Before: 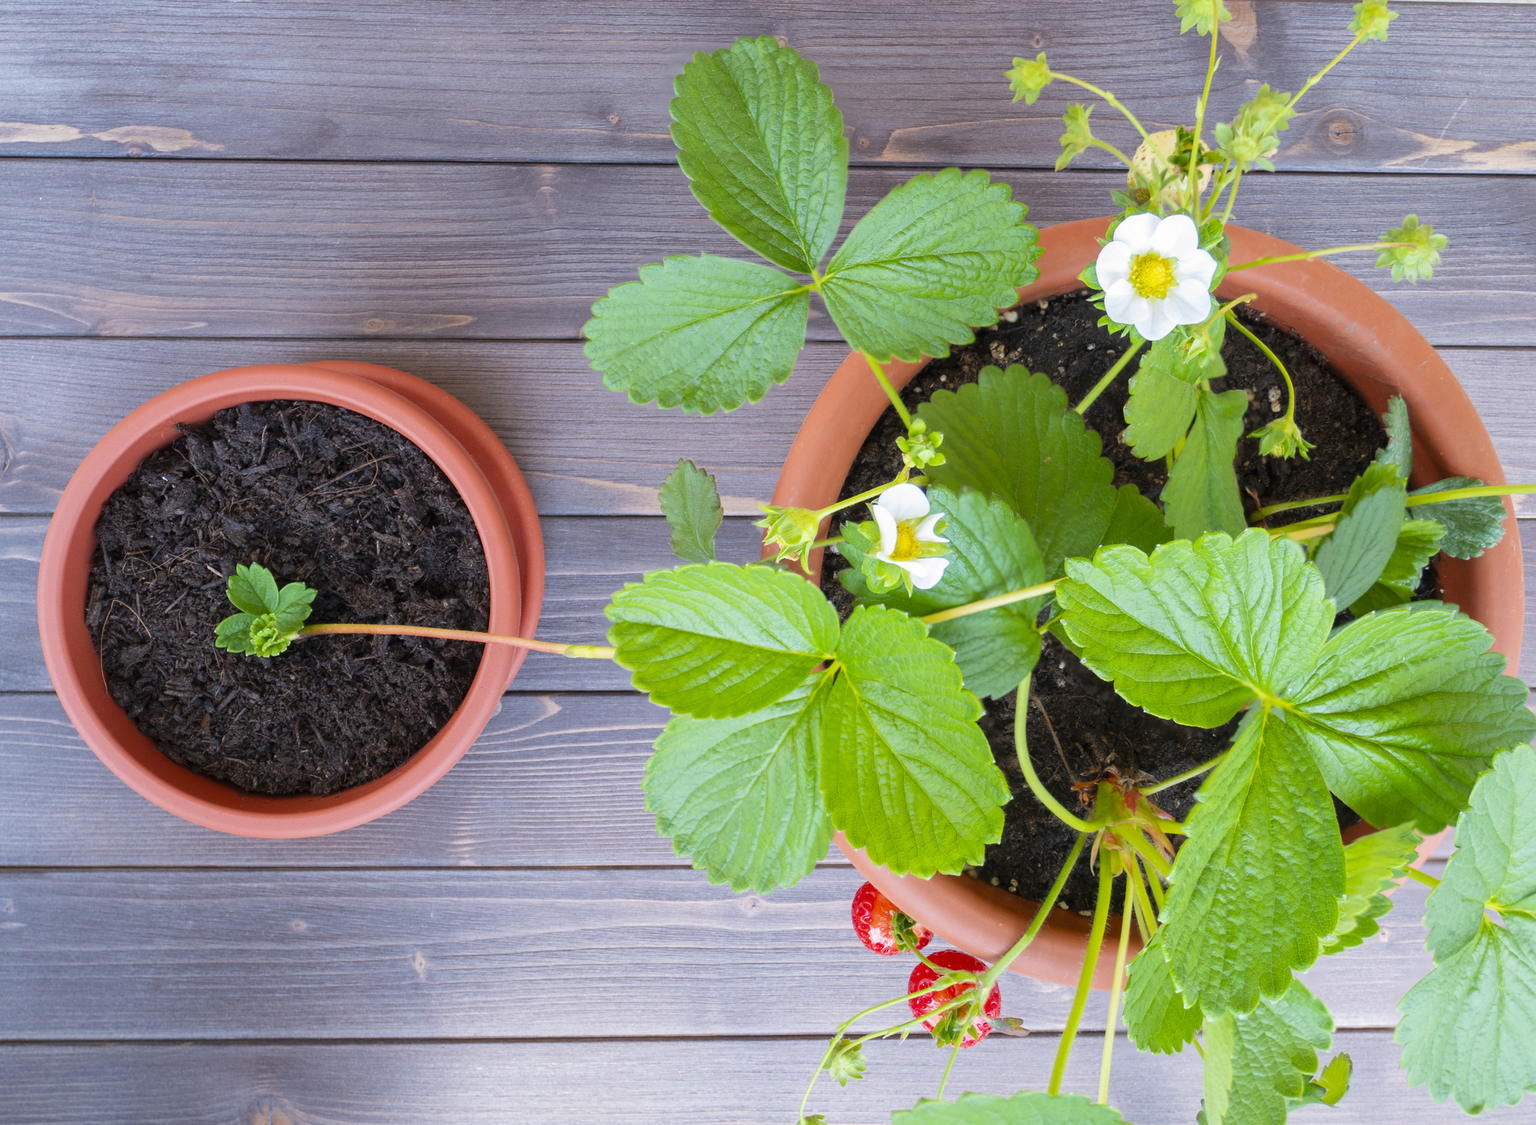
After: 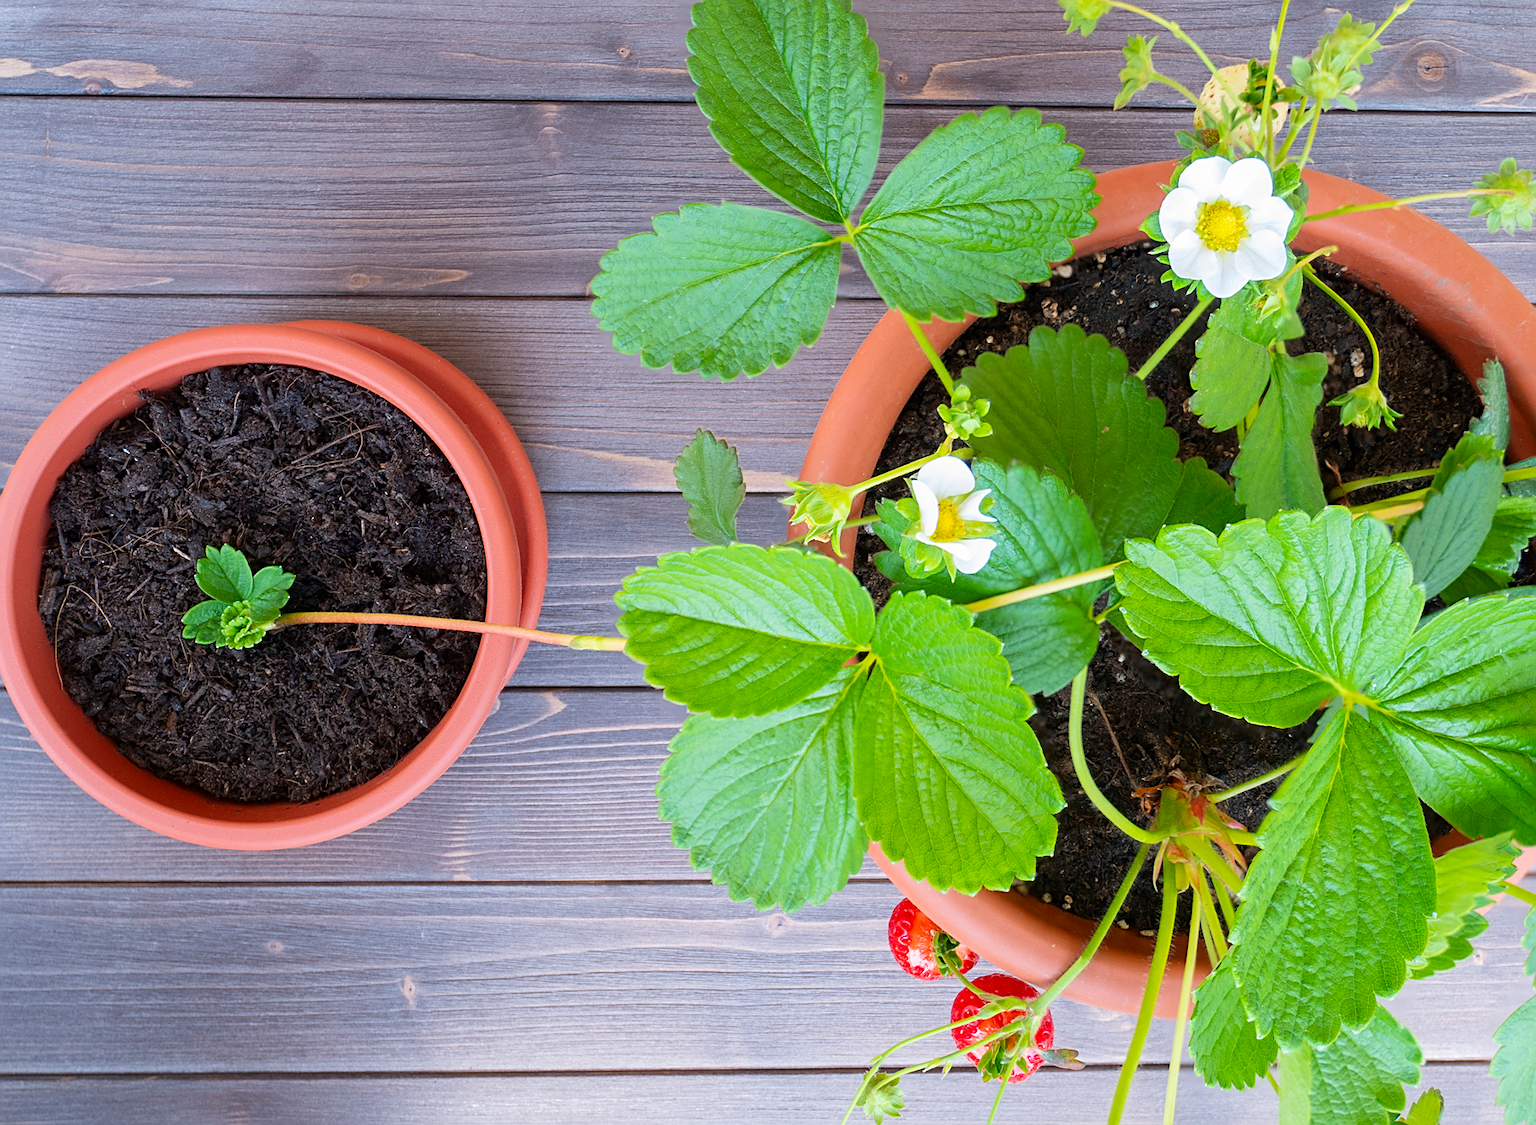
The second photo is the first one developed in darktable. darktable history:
contrast brightness saturation: contrast 0.083, saturation 0.017
sharpen: on, module defaults
crop: left 3.347%, top 6.454%, right 6.462%, bottom 3.312%
